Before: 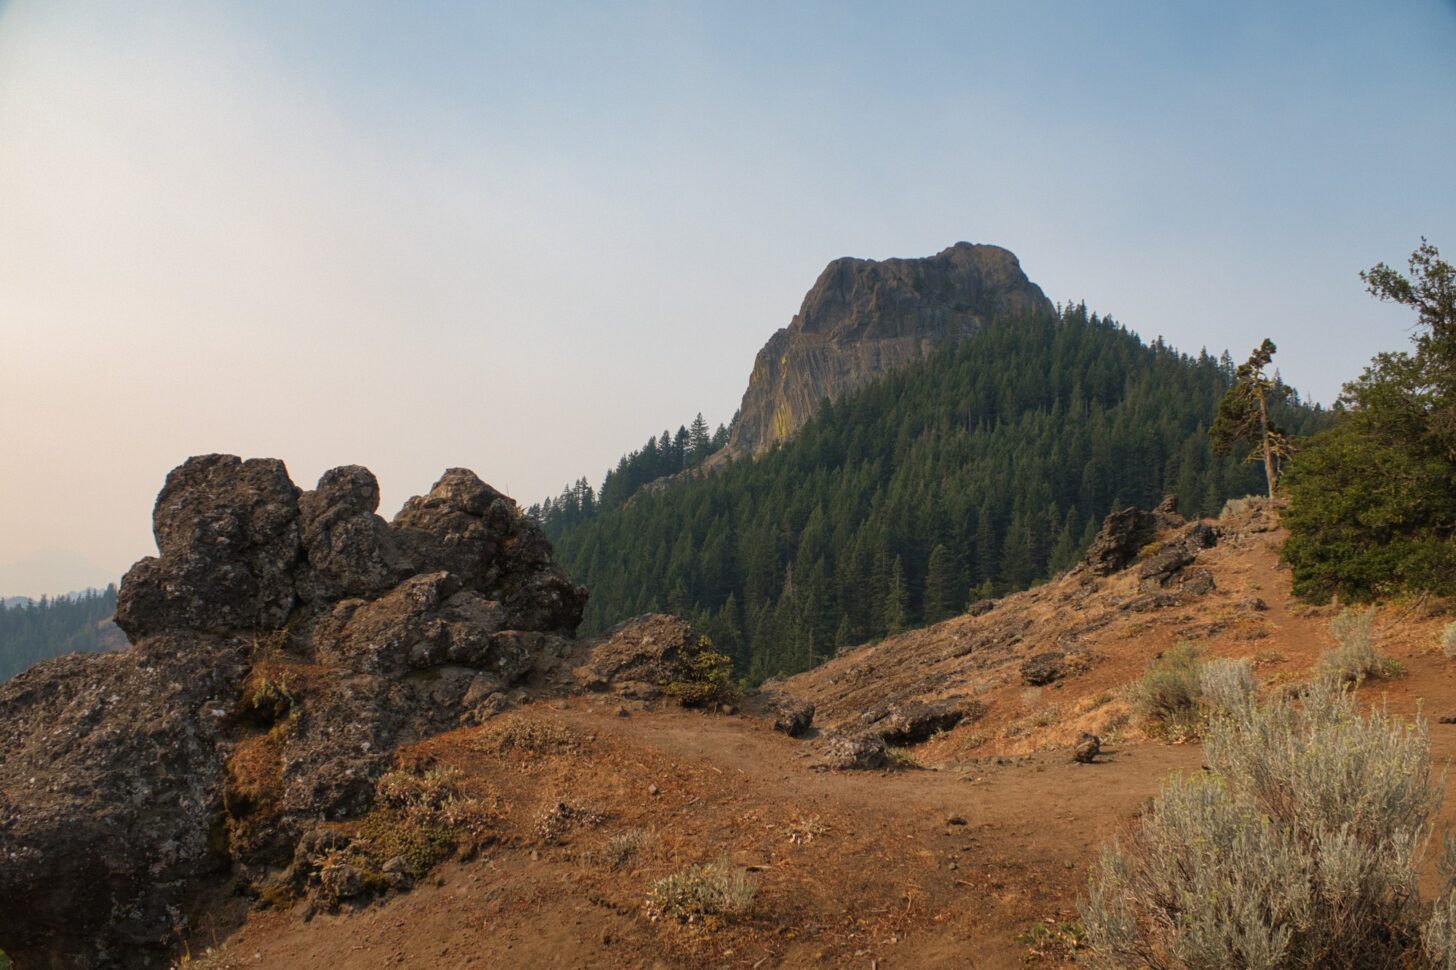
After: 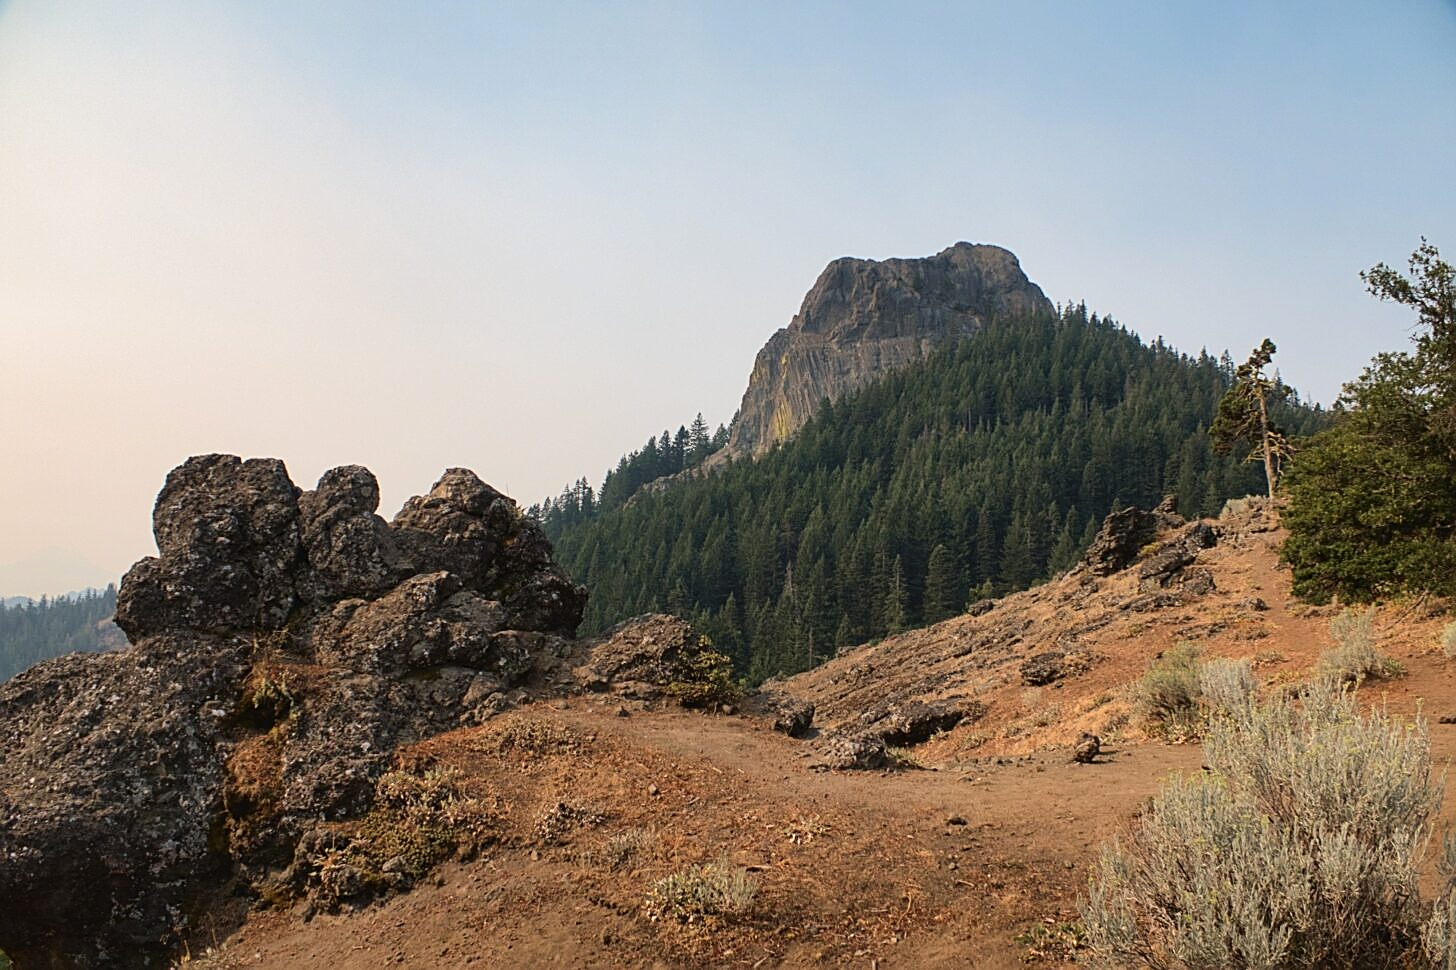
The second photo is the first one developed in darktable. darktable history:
tone curve: curves: ch0 [(0, 0) (0.003, 0.035) (0.011, 0.035) (0.025, 0.035) (0.044, 0.046) (0.069, 0.063) (0.1, 0.084) (0.136, 0.123) (0.177, 0.174) (0.224, 0.232) (0.277, 0.304) (0.335, 0.387) (0.399, 0.476) (0.468, 0.566) (0.543, 0.639) (0.623, 0.714) (0.709, 0.776) (0.801, 0.851) (0.898, 0.921) (1, 1)], color space Lab, independent channels, preserve colors none
sharpen: amount 0.75
